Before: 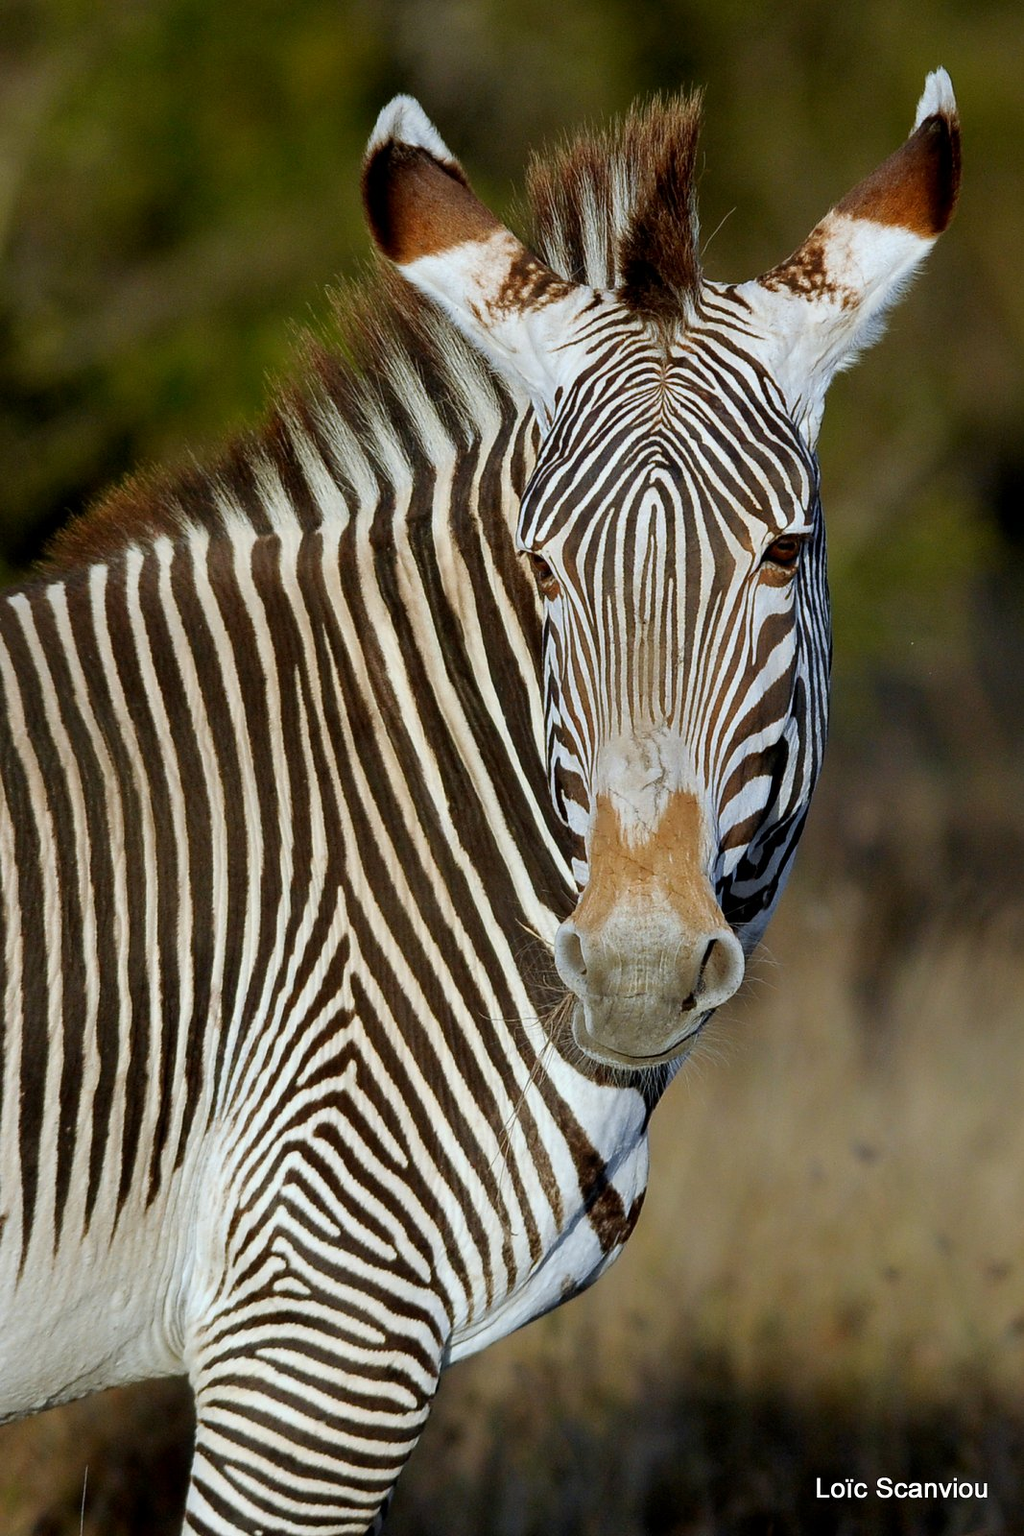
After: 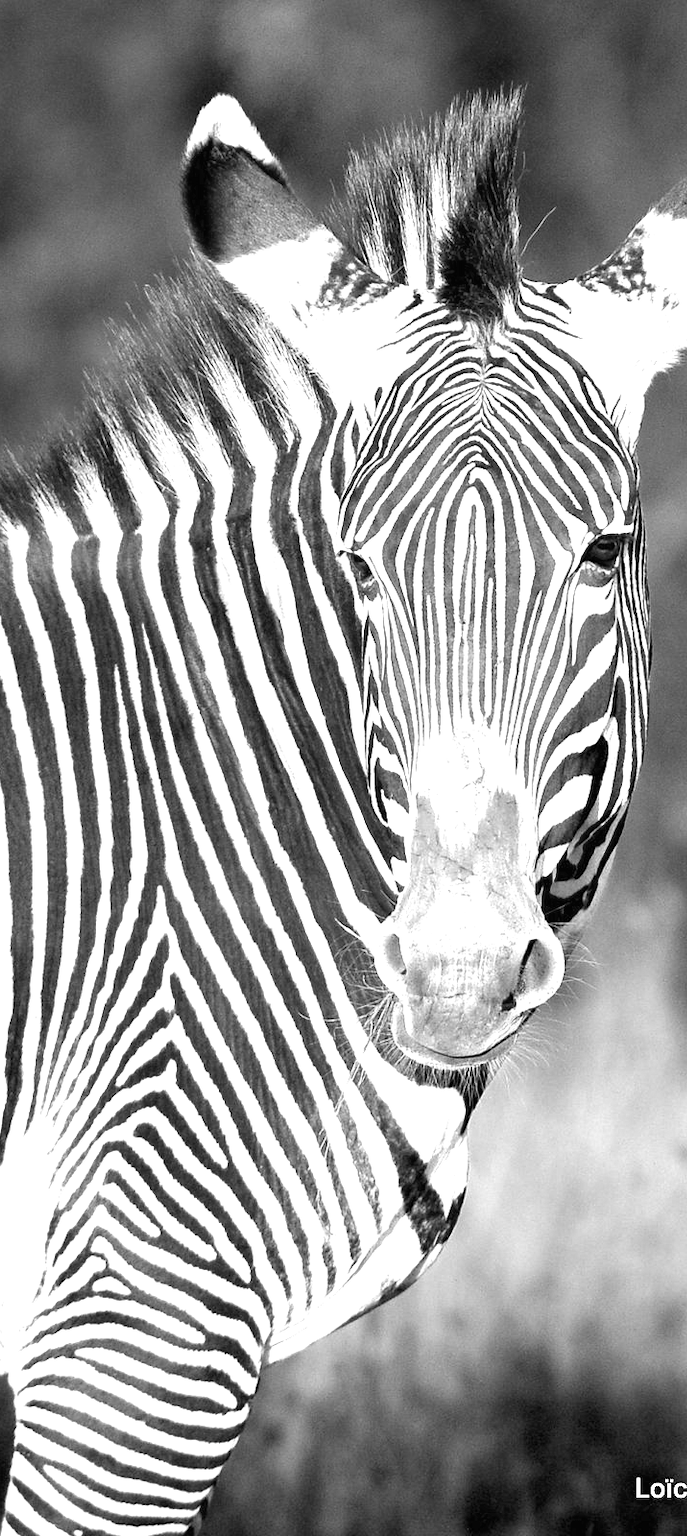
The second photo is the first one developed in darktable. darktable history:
color calibration: output gray [0.246, 0.254, 0.501, 0], illuminant custom, x 0.388, y 0.387, temperature 3826.12 K
exposure: black level correction 0, exposure 0.702 EV, compensate exposure bias true, compensate highlight preservation false
velvia: on, module defaults
crop and rotate: left 17.625%, right 15.205%
